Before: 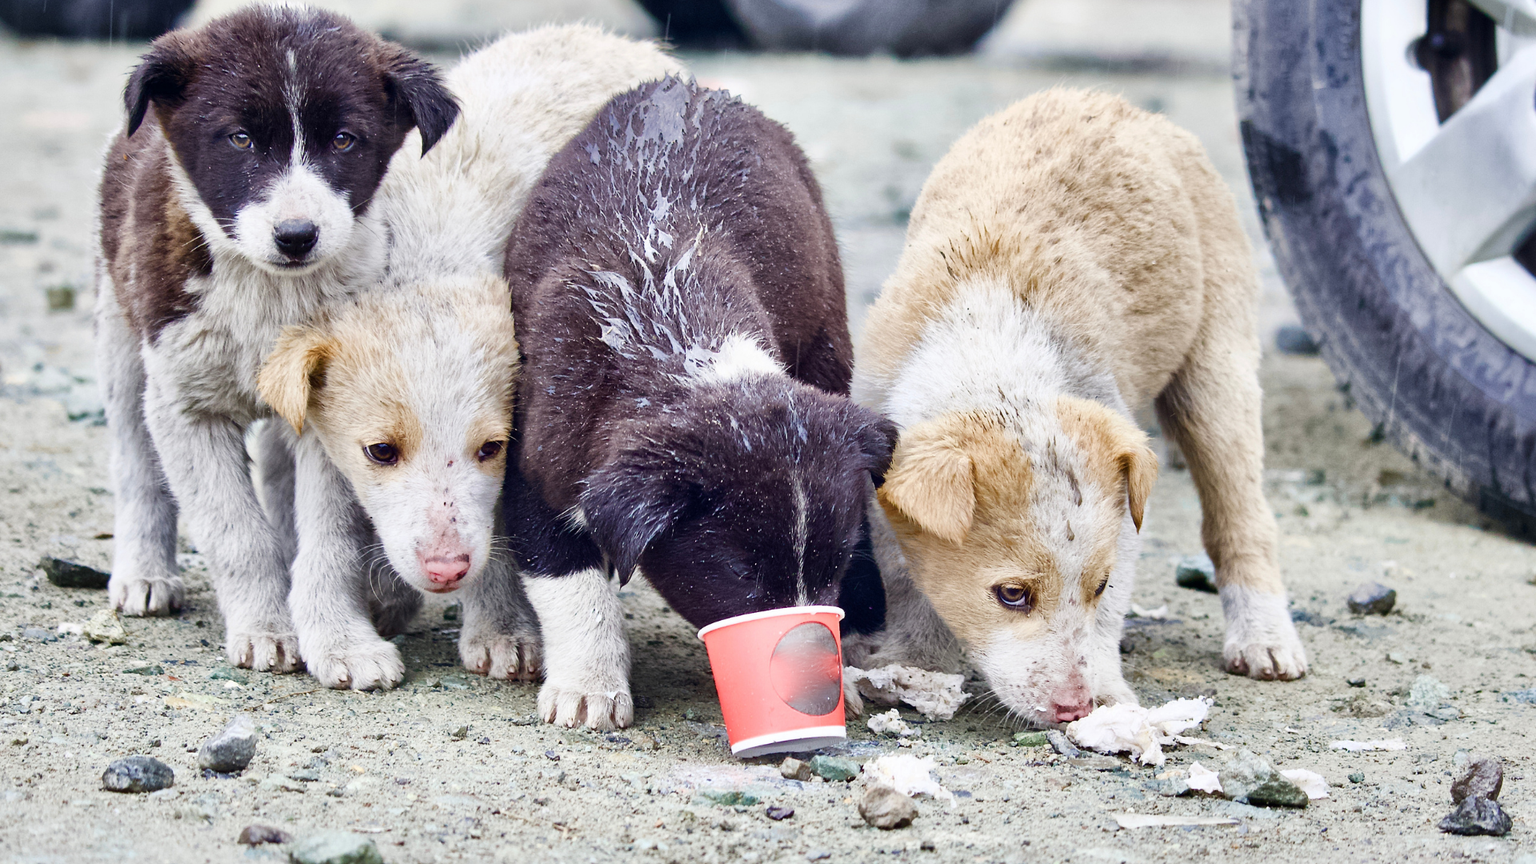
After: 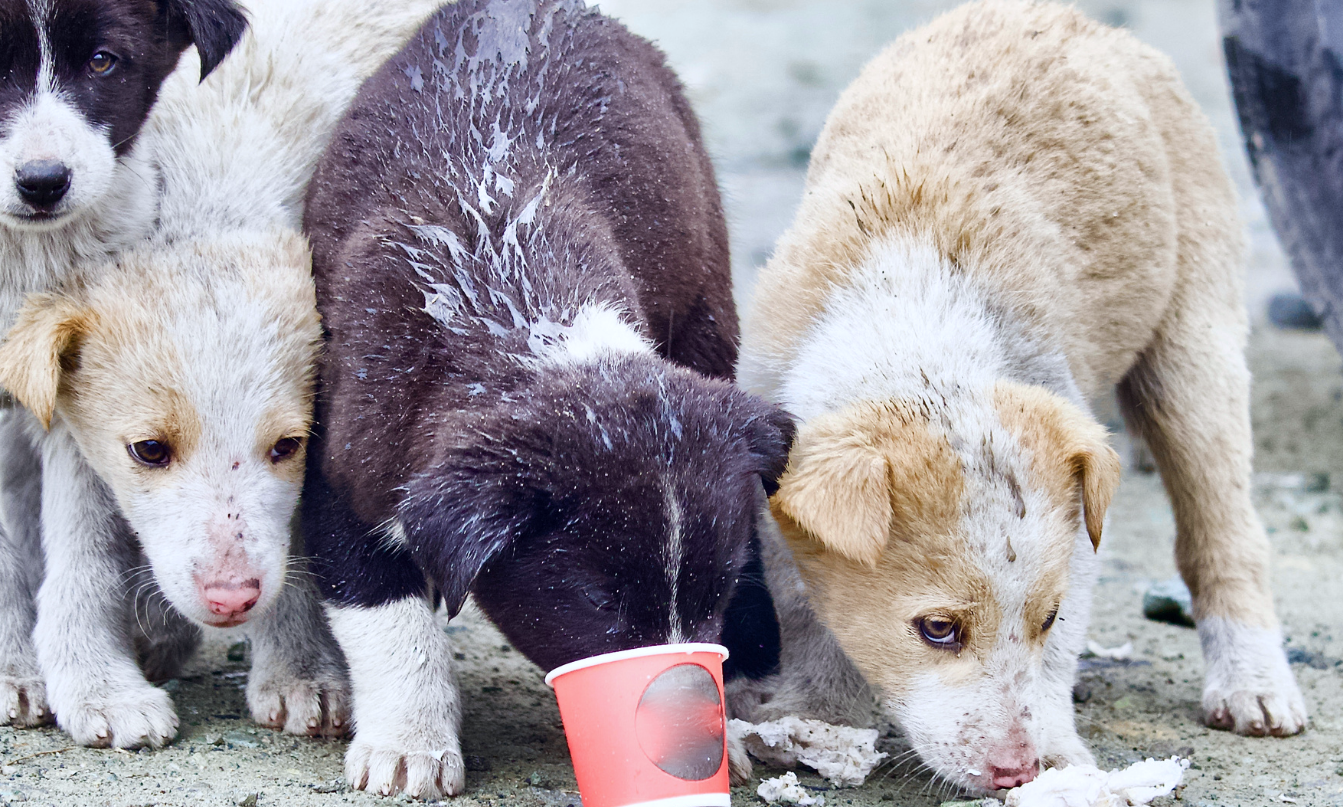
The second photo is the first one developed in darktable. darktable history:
color calibration: x 0.355, y 0.367, temperature 4700.38 K
crop and rotate: left 17.046%, top 10.659%, right 12.989%, bottom 14.553%
